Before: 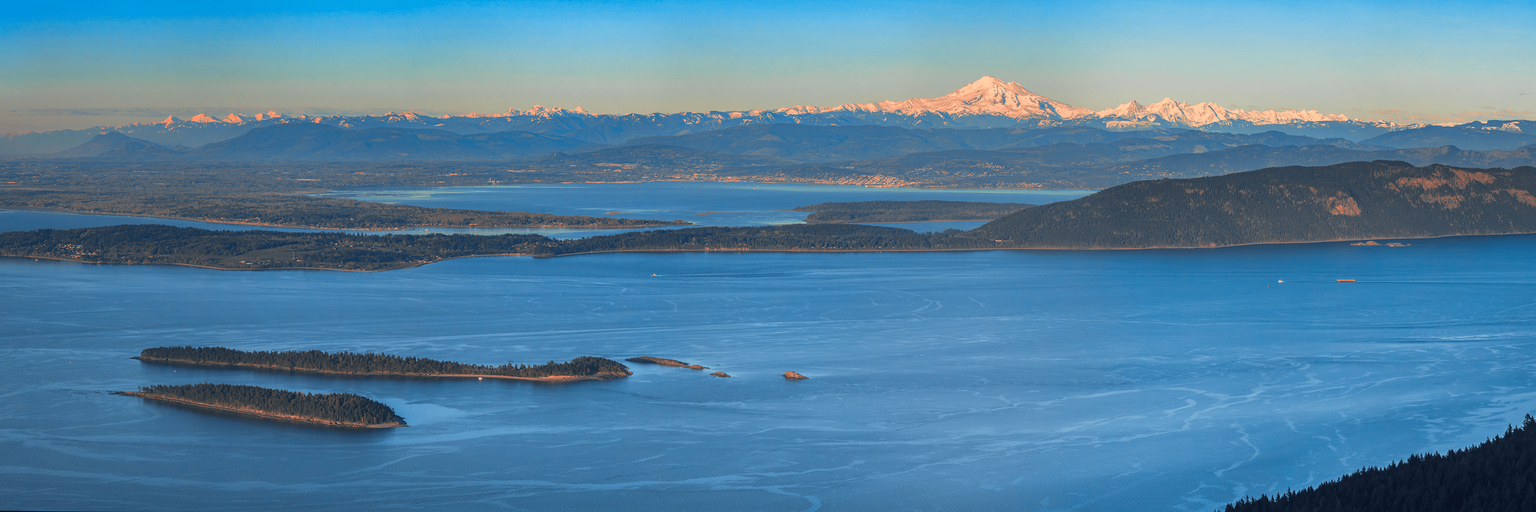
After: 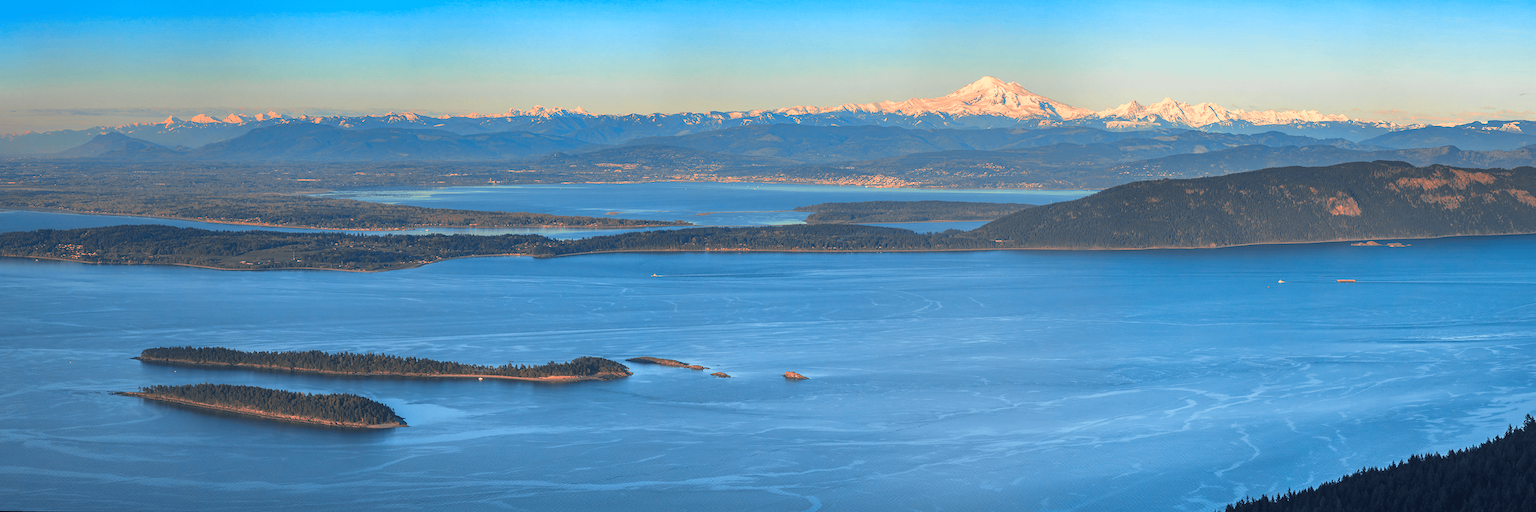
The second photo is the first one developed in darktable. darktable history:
exposure: exposure 0.402 EV, compensate highlight preservation false
